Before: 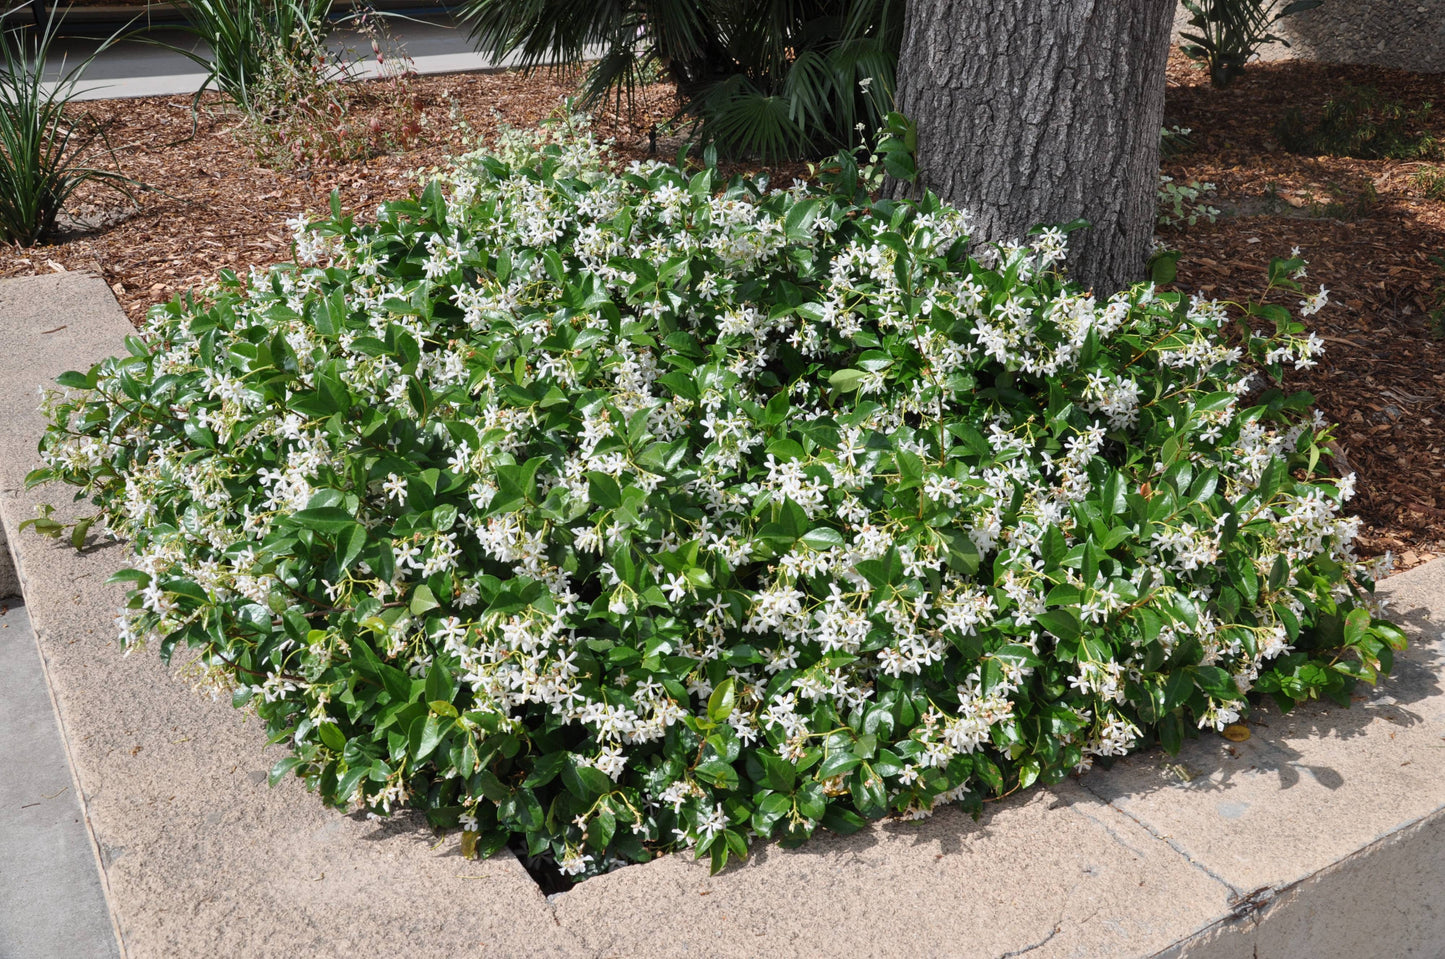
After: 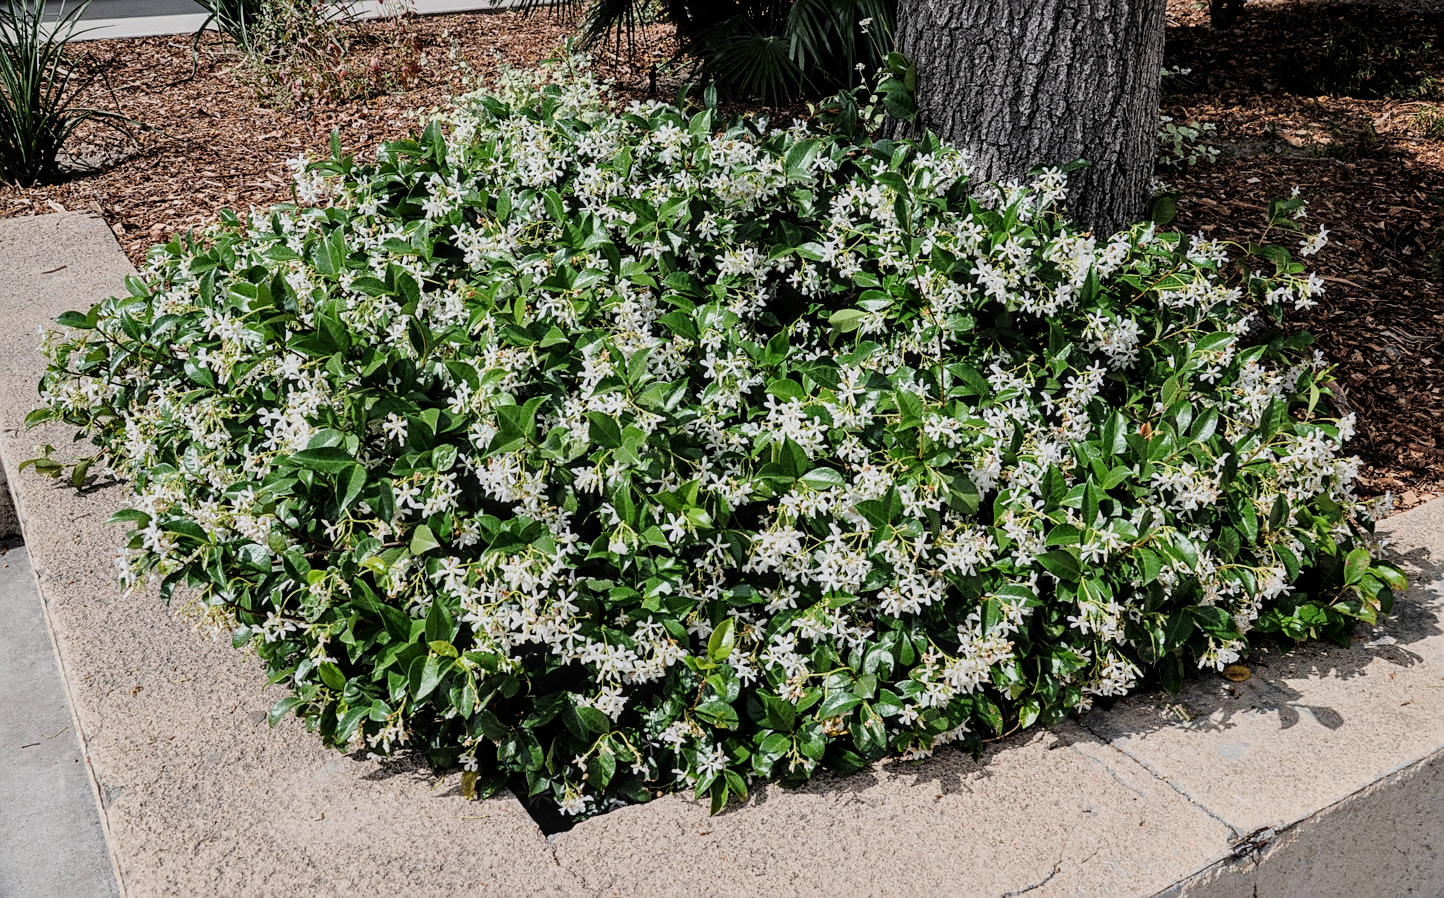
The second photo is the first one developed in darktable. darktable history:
local contrast: on, module defaults
crop and rotate: top 6.271%
sharpen: on, module defaults
filmic rgb: black relative exposure -7.5 EV, white relative exposure 5 EV, hardness 3.33, contrast 1.299
